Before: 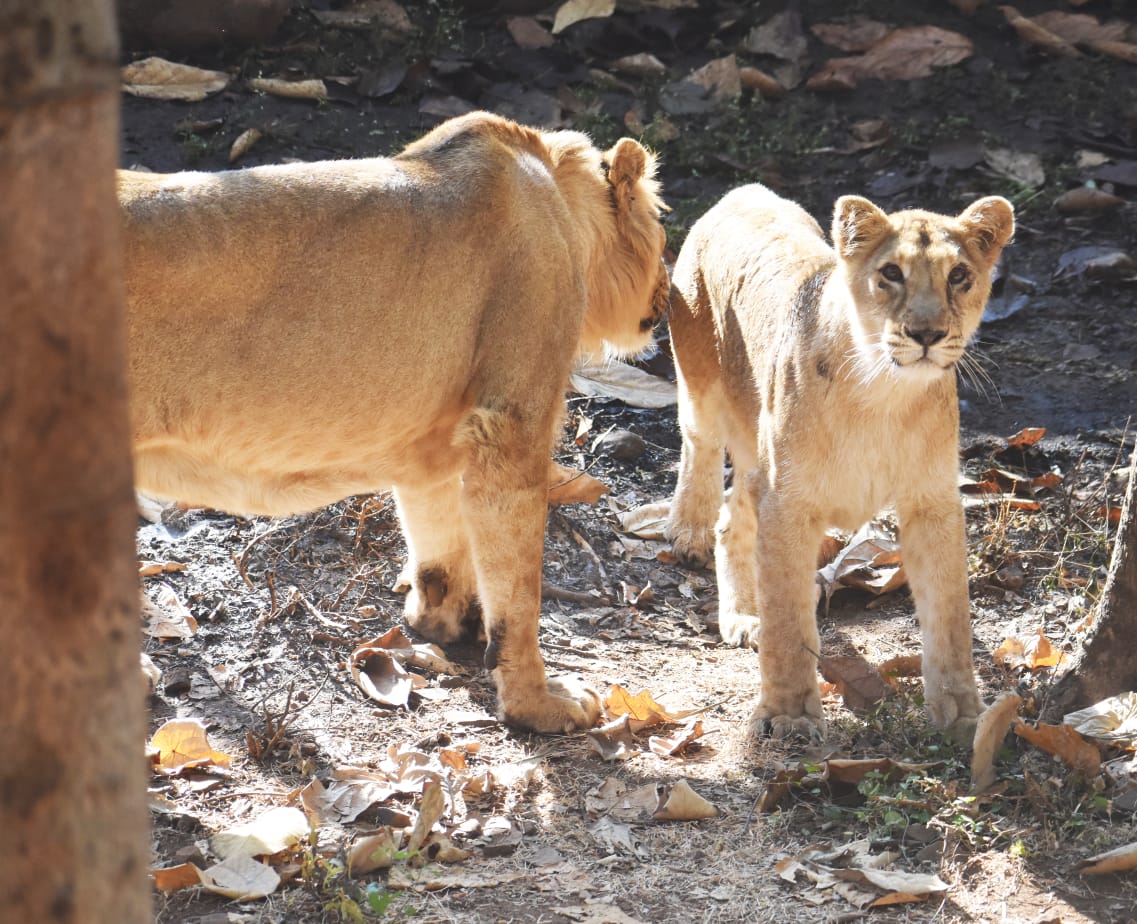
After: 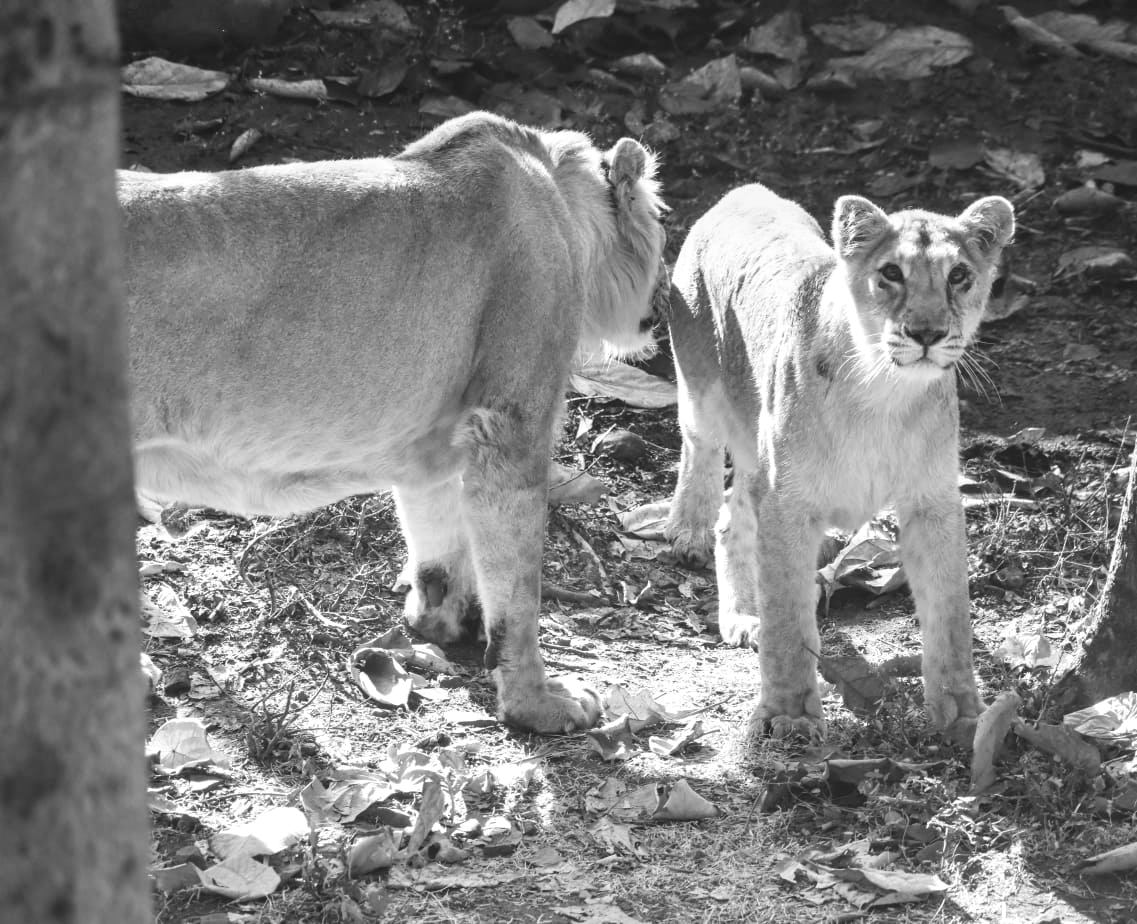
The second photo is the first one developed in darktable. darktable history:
local contrast: on, module defaults
contrast brightness saturation: saturation -1
